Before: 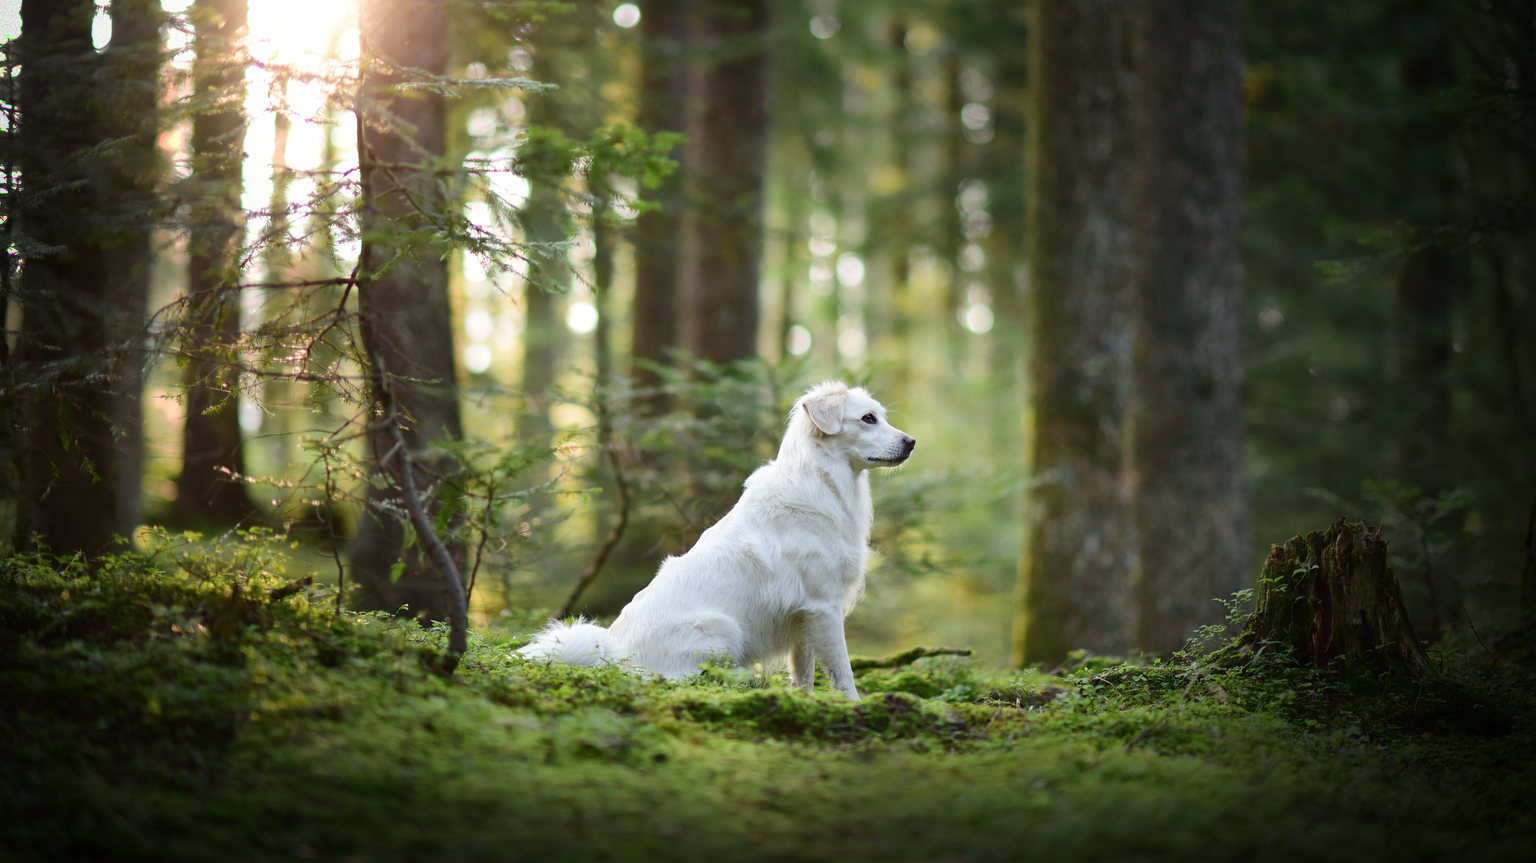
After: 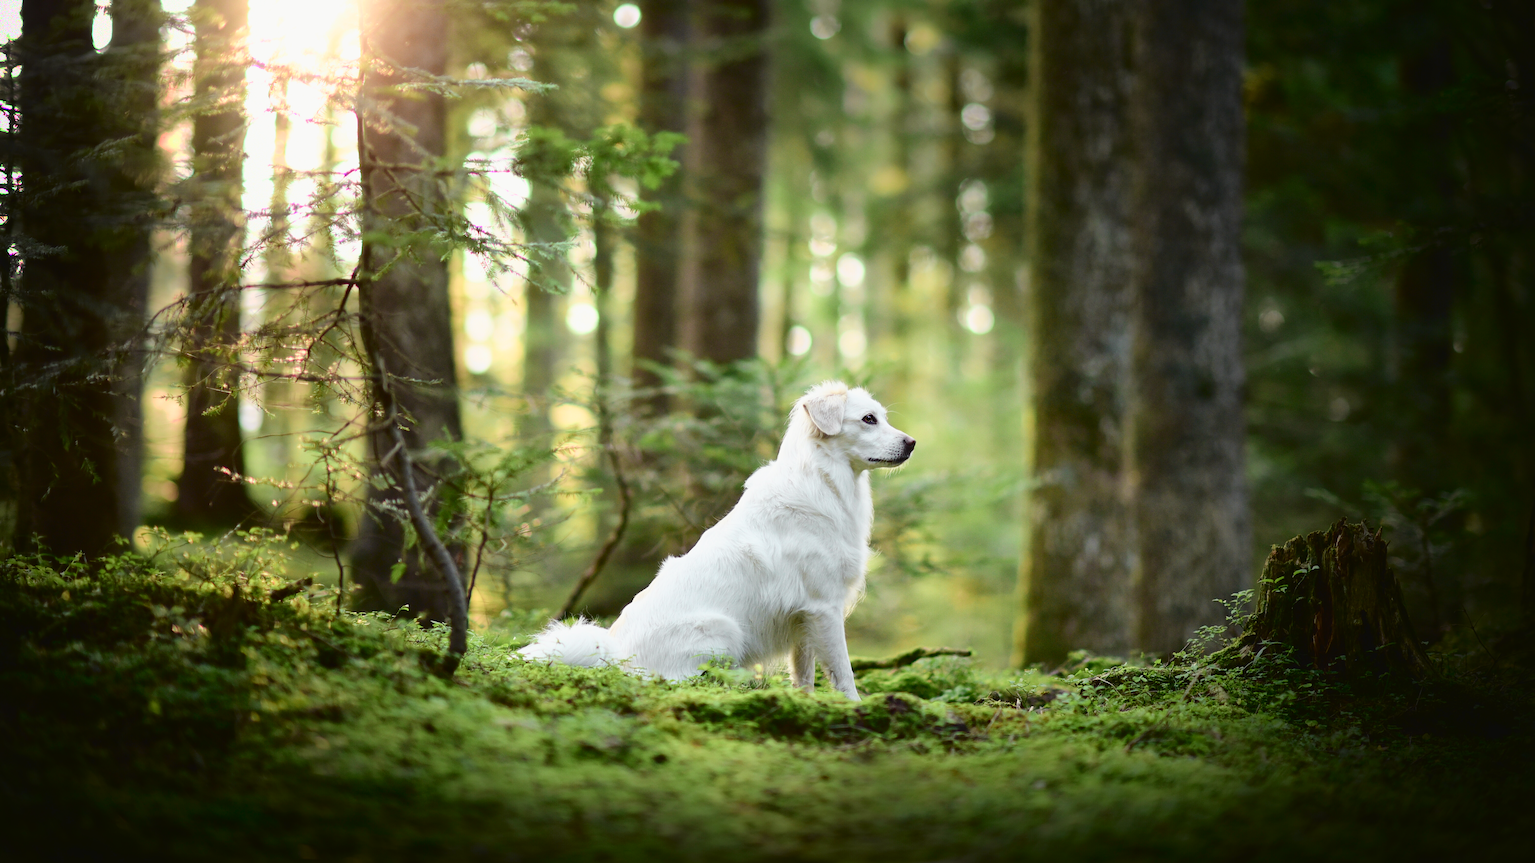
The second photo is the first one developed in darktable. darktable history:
tone curve: curves: ch0 [(0.003, 0.029) (0.037, 0.036) (0.149, 0.117) (0.297, 0.318) (0.422, 0.474) (0.531, 0.6) (0.743, 0.809) (0.889, 0.941) (1, 0.98)]; ch1 [(0, 0) (0.305, 0.325) (0.453, 0.437) (0.482, 0.479) (0.501, 0.5) (0.506, 0.503) (0.564, 0.578) (0.587, 0.625) (0.666, 0.727) (1, 1)]; ch2 [(0, 0) (0.323, 0.277) (0.408, 0.399) (0.45, 0.48) (0.499, 0.502) (0.512, 0.523) (0.57, 0.595) (0.653, 0.671) (0.768, 0.744) (1, 1)], color space Lab, independent channels, preserve colors none
rgb levels: preserve colors max RGB
